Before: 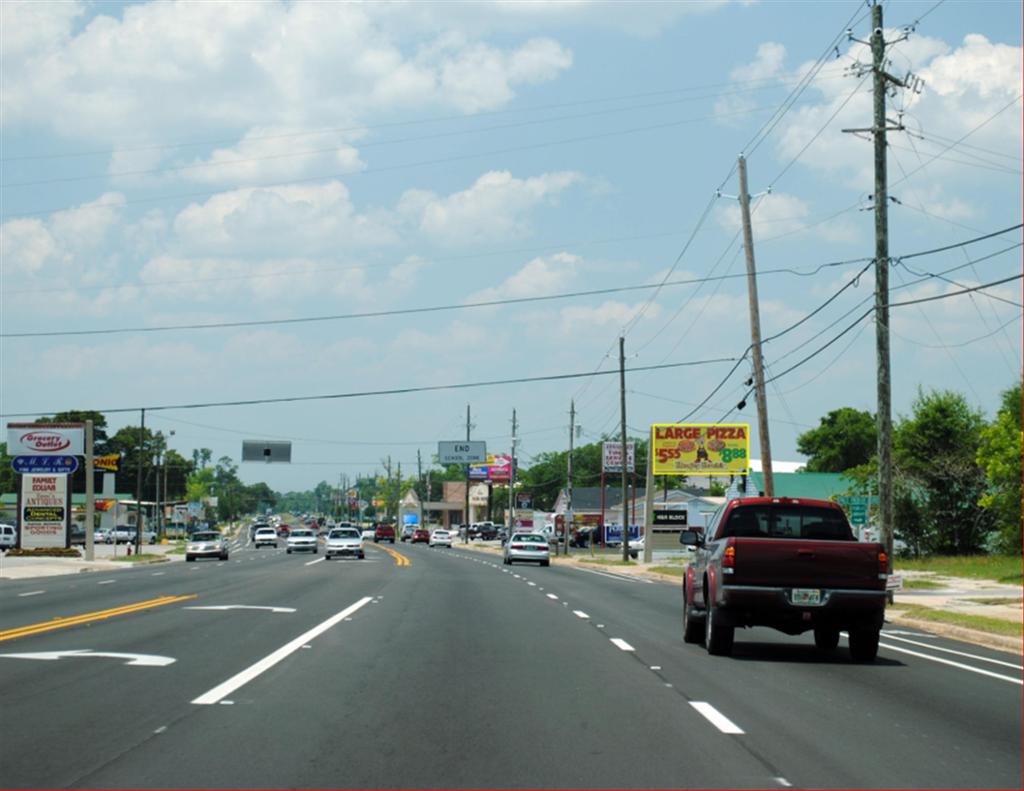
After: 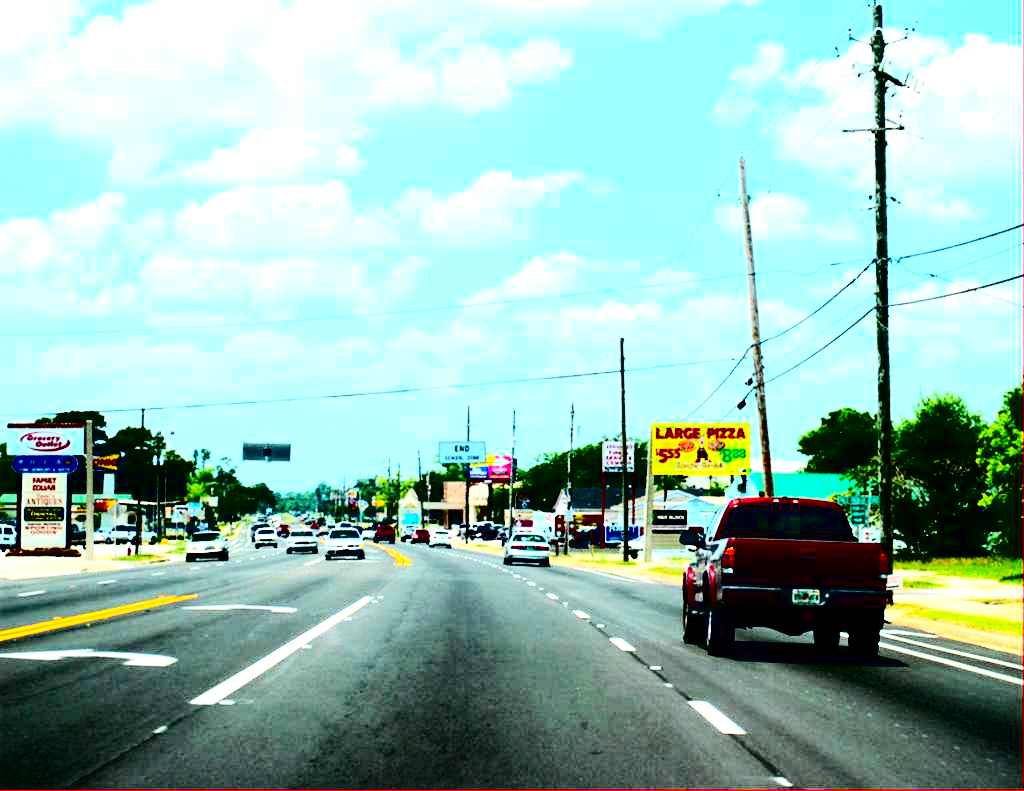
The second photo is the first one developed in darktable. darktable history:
color balance: mode lift, gamma, gain (sRGB), lift [0.97, 1, 1, 1], gamma [1.03, 1, 1, 1]
exposure: black level correction 0, exposure 1.2 EV, compensate exposure bias true, compensate highlight preservation false
contrast brightness saturation: contrast 0.77, brightness -1, saturation 1
